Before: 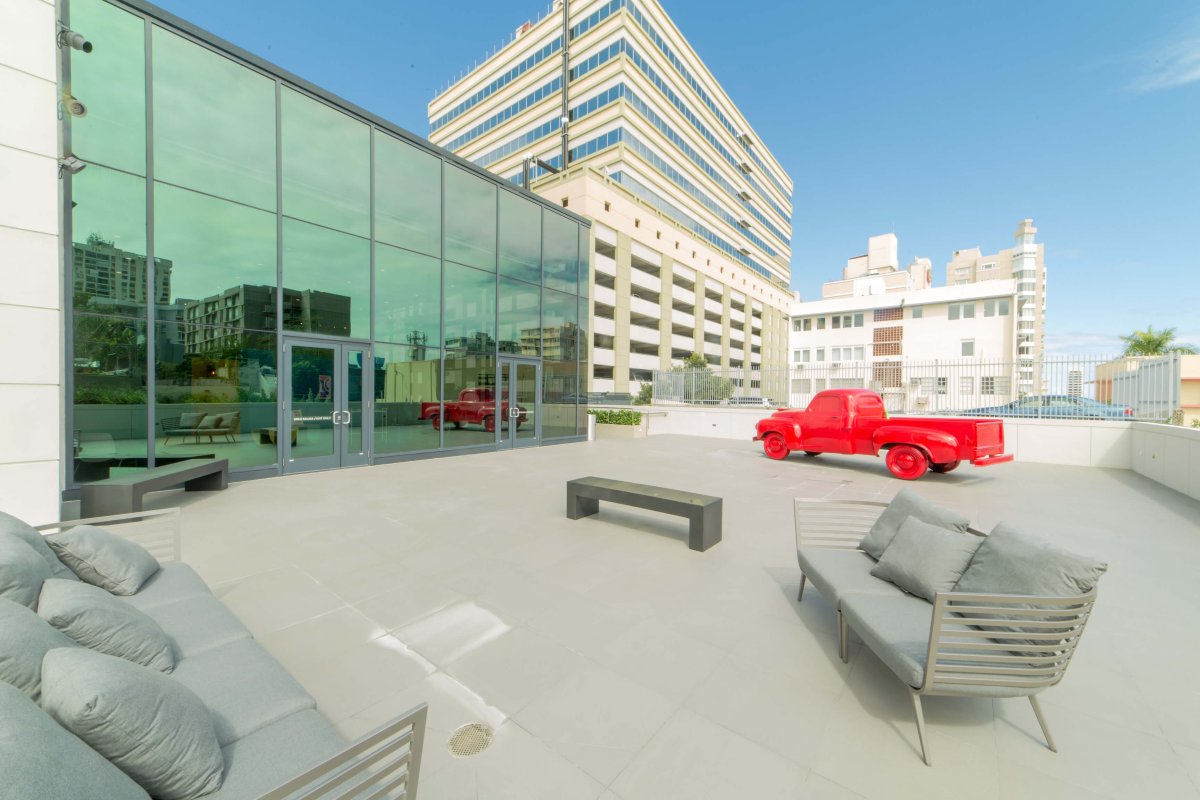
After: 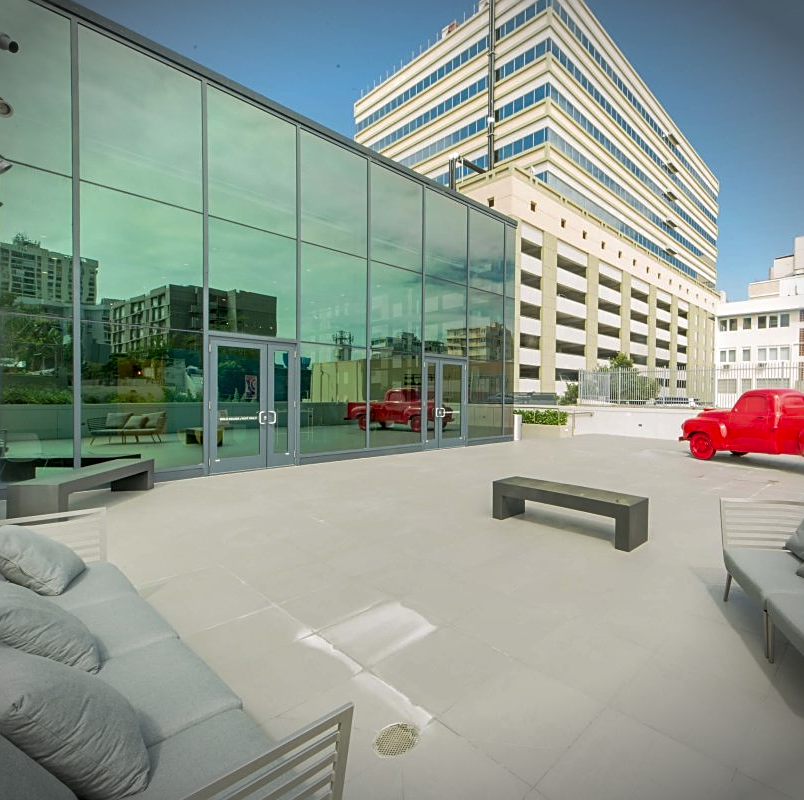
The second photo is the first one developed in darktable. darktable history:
crop and rotate: left 6.23%, right 26.714%
sharpen: on, module defaults
vignetting: fall-off start 97.12%, brightness -0.677, width/height ratio 1.18, unbound false
shadows and highlights: shadows 25.73, highlights -48.02, soften with gaussian
